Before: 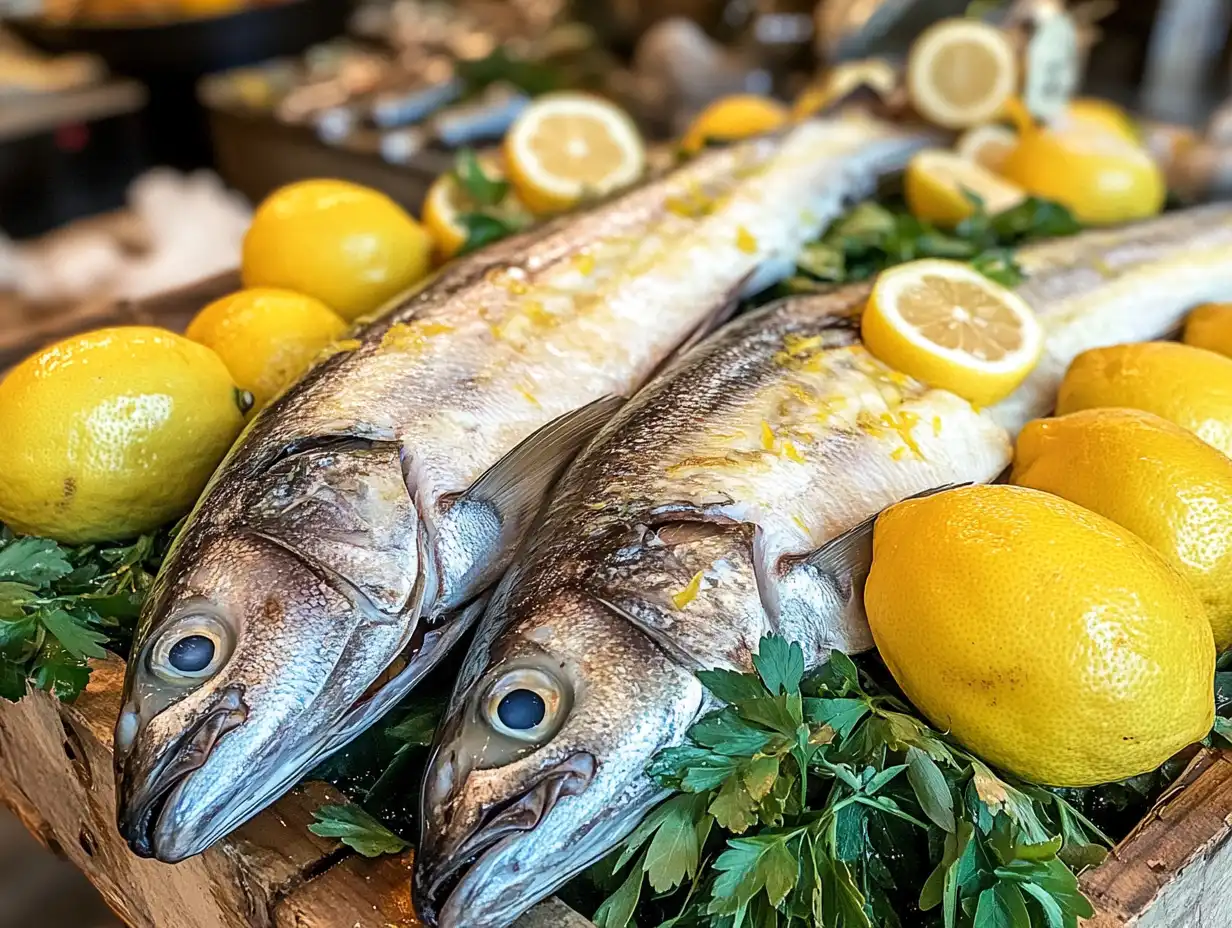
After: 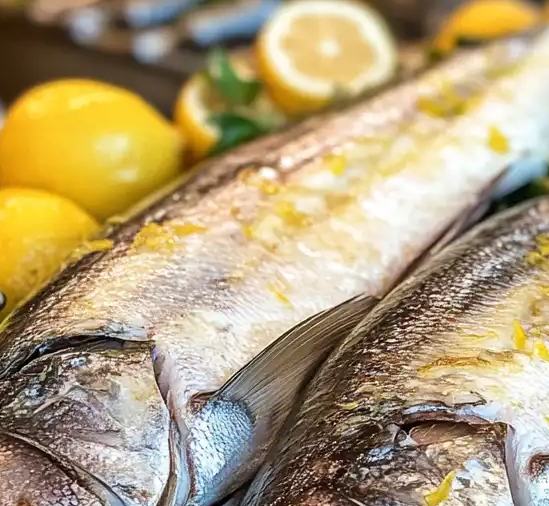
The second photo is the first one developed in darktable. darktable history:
crop: left 20.163%, top 10.812%, right 35.256%, bottom 34.573%
